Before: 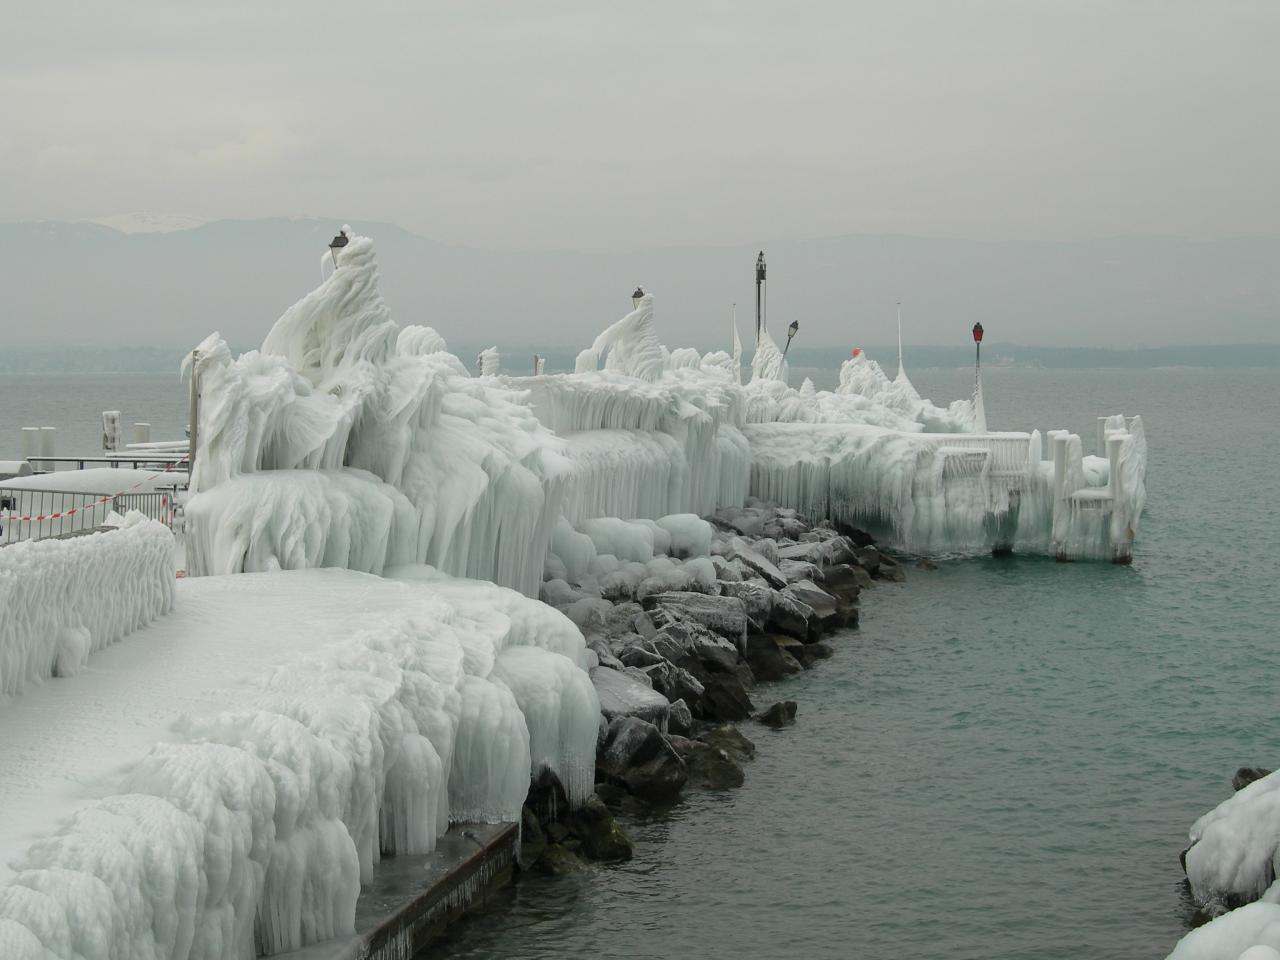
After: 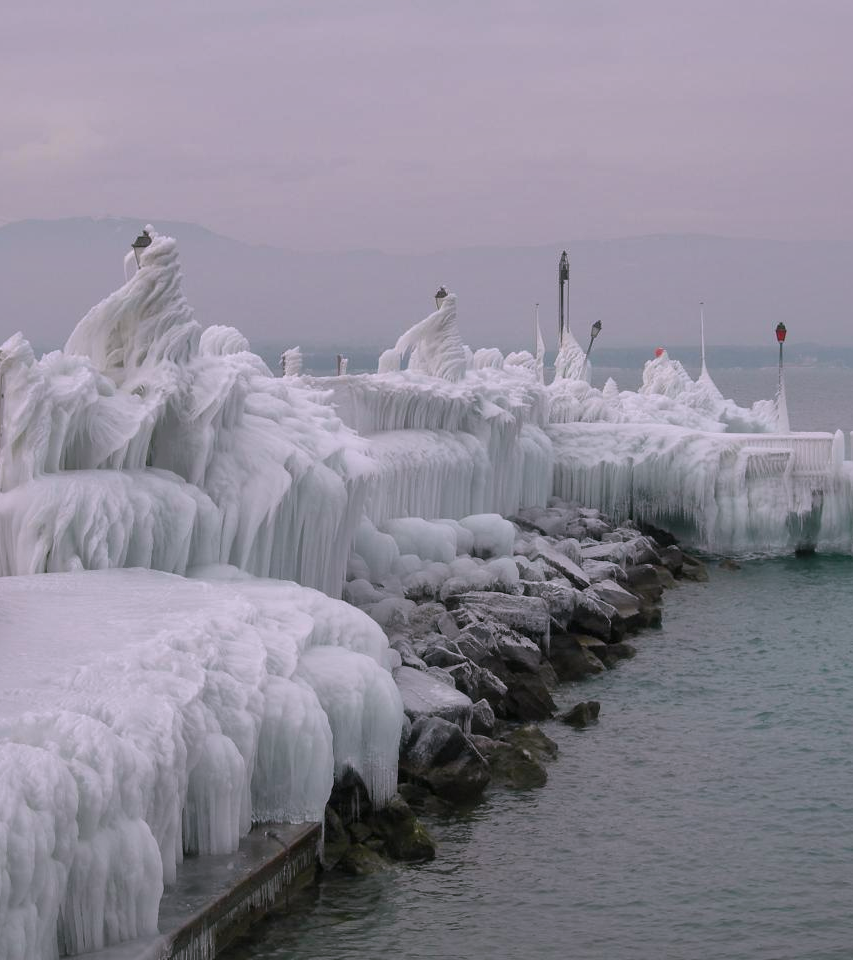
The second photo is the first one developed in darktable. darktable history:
crop and rotate: left 15.446%, right 17.836%
shadows and highlights: shadows 40, highlights -60
white balance: red 1.066, blue 1.119
